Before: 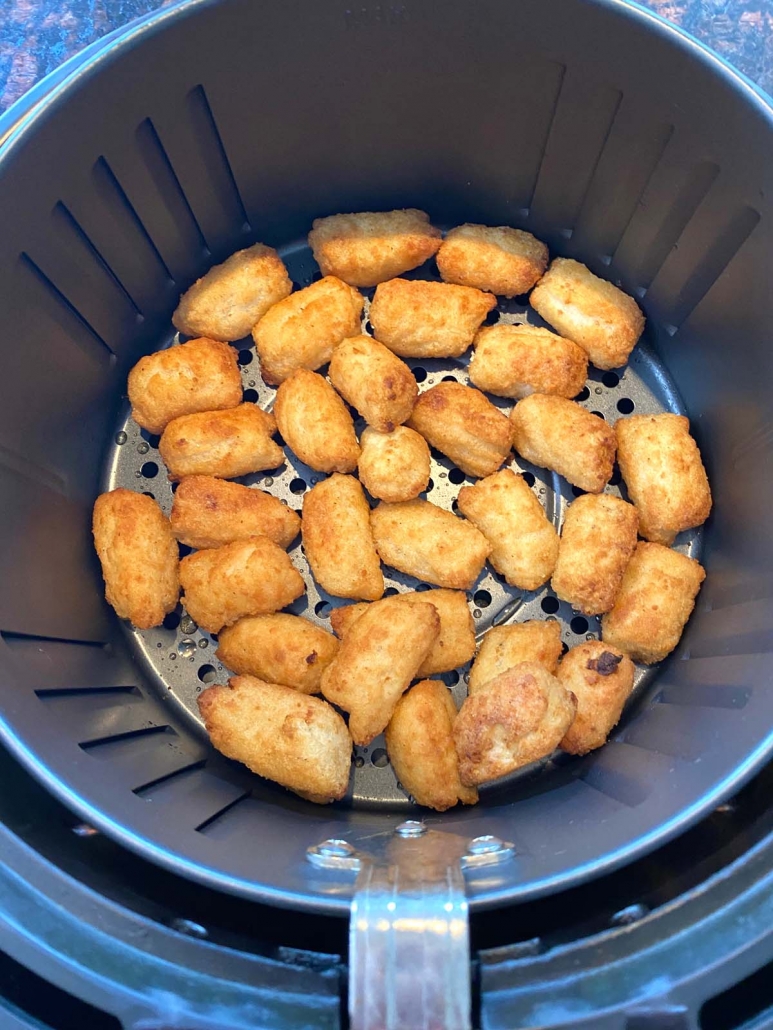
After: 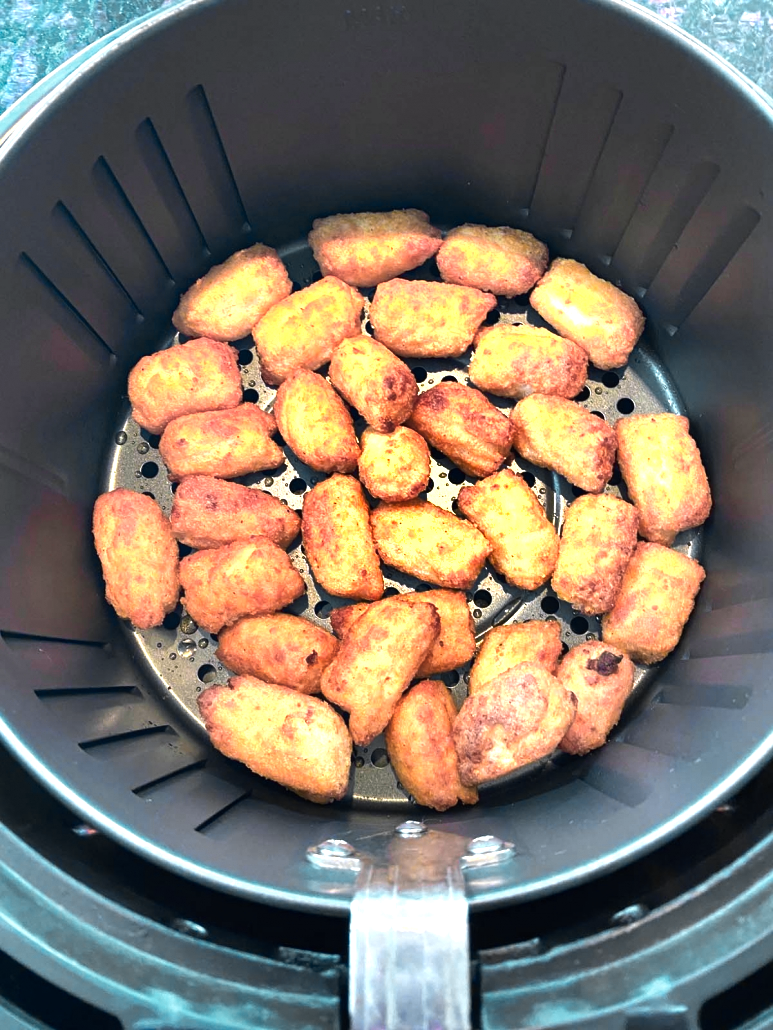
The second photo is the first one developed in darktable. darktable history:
color zones: curves: ch0 [(0.257, 0.558) (0.75, 0.565)]; ch1 [(0.004, 0.857) (0.14, 0.416) (0.257, 0.695) (0.442, 0.032) (0.736, 0.266) (0.891, 0.741)]; ch2 [(0, 0.623) (0.112, 0.436) (0.271, 0.474) (0.516, 0.64) (0.743, 0.286)]
shadows and highlights: shadows 24.29, highlights -78.83, soften with gaussian
contrast equalizer: y [[0.5, 0.5, 0.472, 0.5, 0.5, 0.5], [0.5 ×6], [0.5 ×6], [0 ×6], [0 ×6]]
color balance rgb: shadows lift › chroma 2.039%, shadows lift › hue 137.54°, power › chroma 0.486%, power › hue 258.75°, perceptual saturation grading › global saturation 0.369%, perceptual brilliance grading › global brilliance -4.777%, perceptual brilliance grading › highlights 23.92%, perceptual brilliance grading › mid-tones 7.275%, perceptual brilliance grading › shadows -4.584%
